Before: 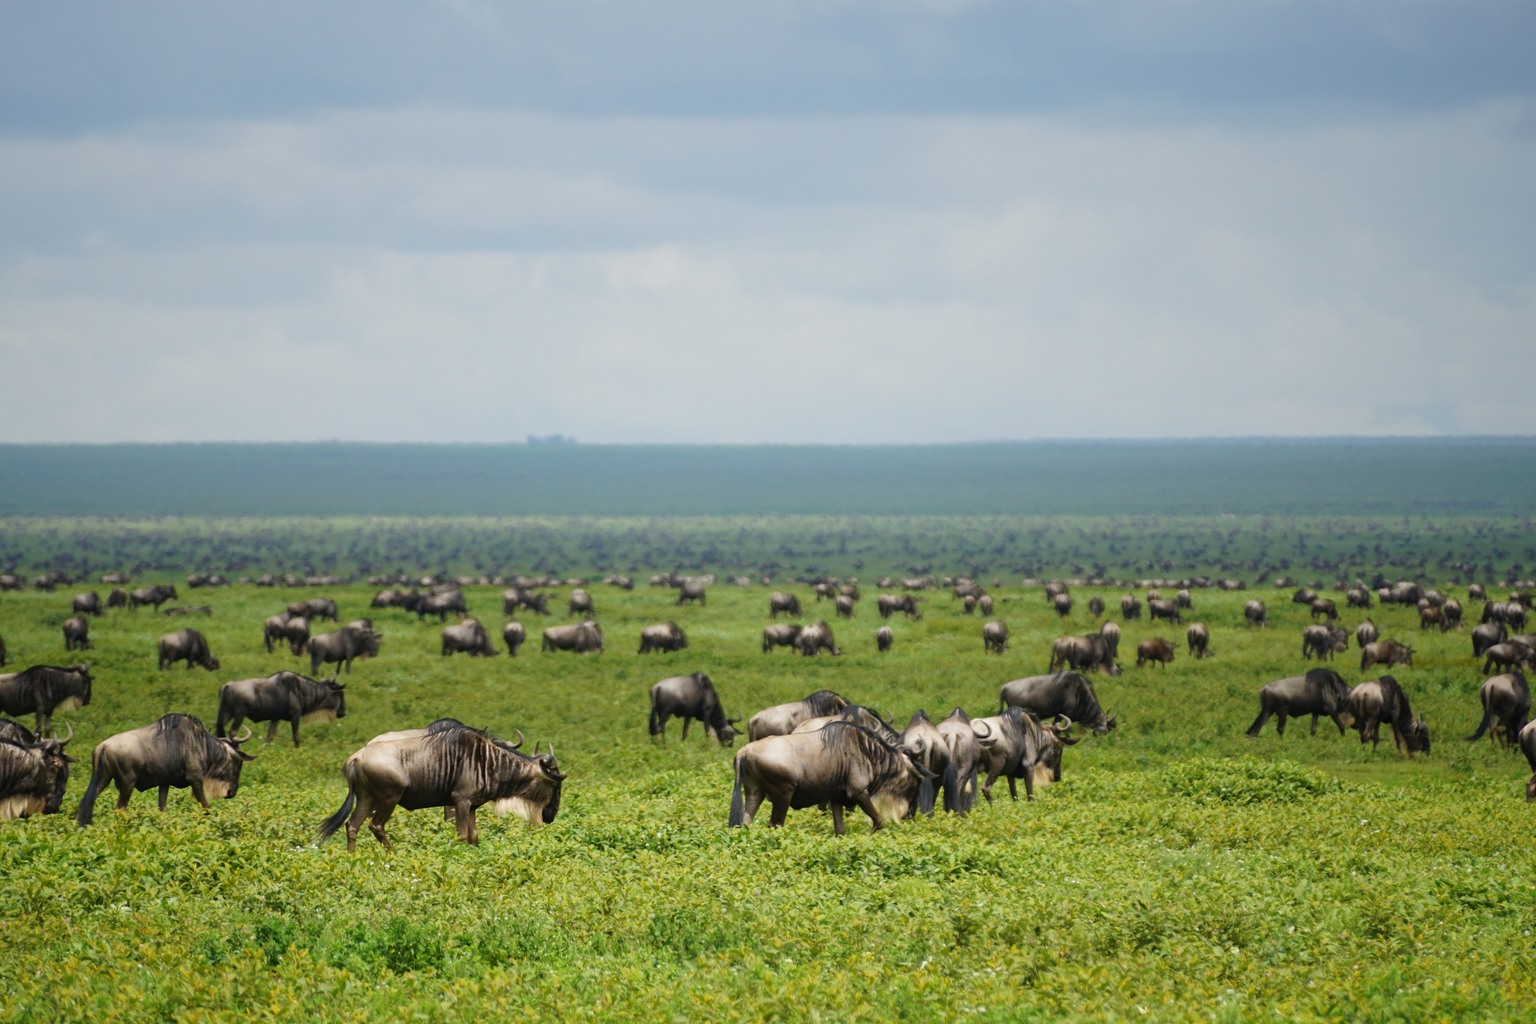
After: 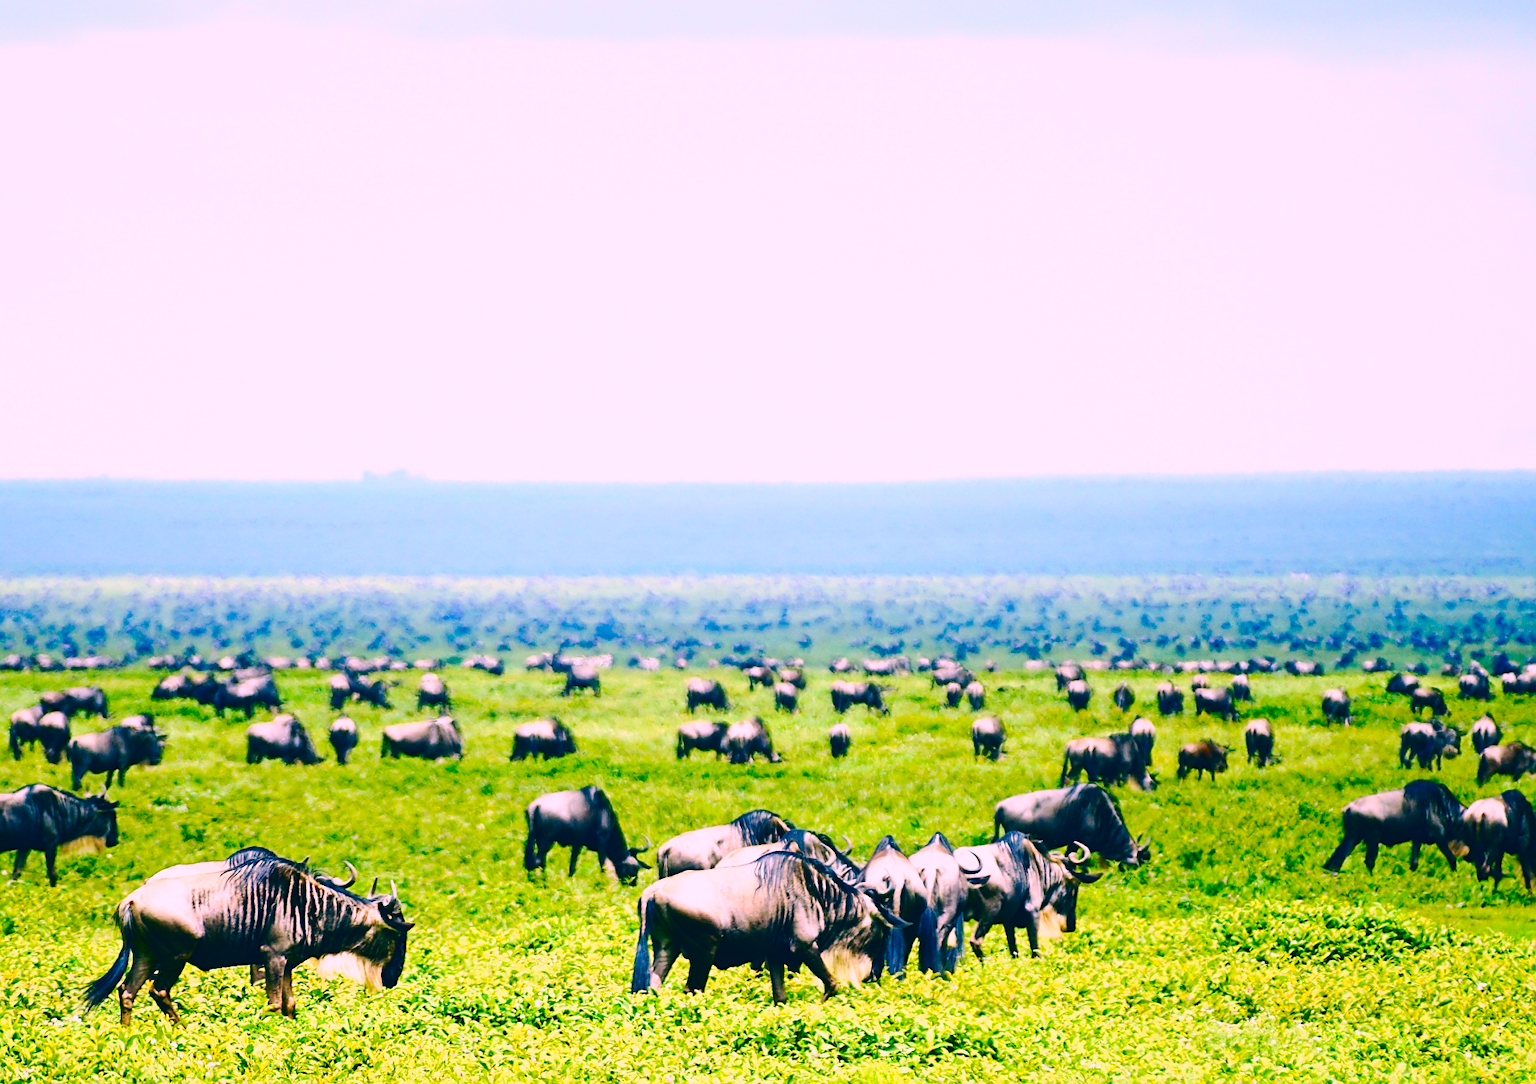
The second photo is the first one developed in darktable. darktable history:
color balance rgb: shadows lift › chroma 1.271%, shadows lift › hue 260°, perceptual saturation grading › global saturation 20%, perceptual saturation grading › highlights -25.827%, perceptual saturation grading › shadows 24.428%
contrast brightness saturation: contrast 0.29
color correction: highlights a* 17.09, highlights b* 0.313, shadows a* -15.19, shadows b* -13.93, saturation 1.51
crop: left 16.785%, top 8.43%, right 8.501%, bottom 12.458%
color calibration: x 0.37, y 0.382, temperature 4303.99 K
base curve: curves: ch0 [(0, 0) (0.028, 0.03) (0.121, 0.232) (0.46, 0.748) (0.859, 0.968) (1, 1)], preserve colors none
sharpen: on, module defaults
